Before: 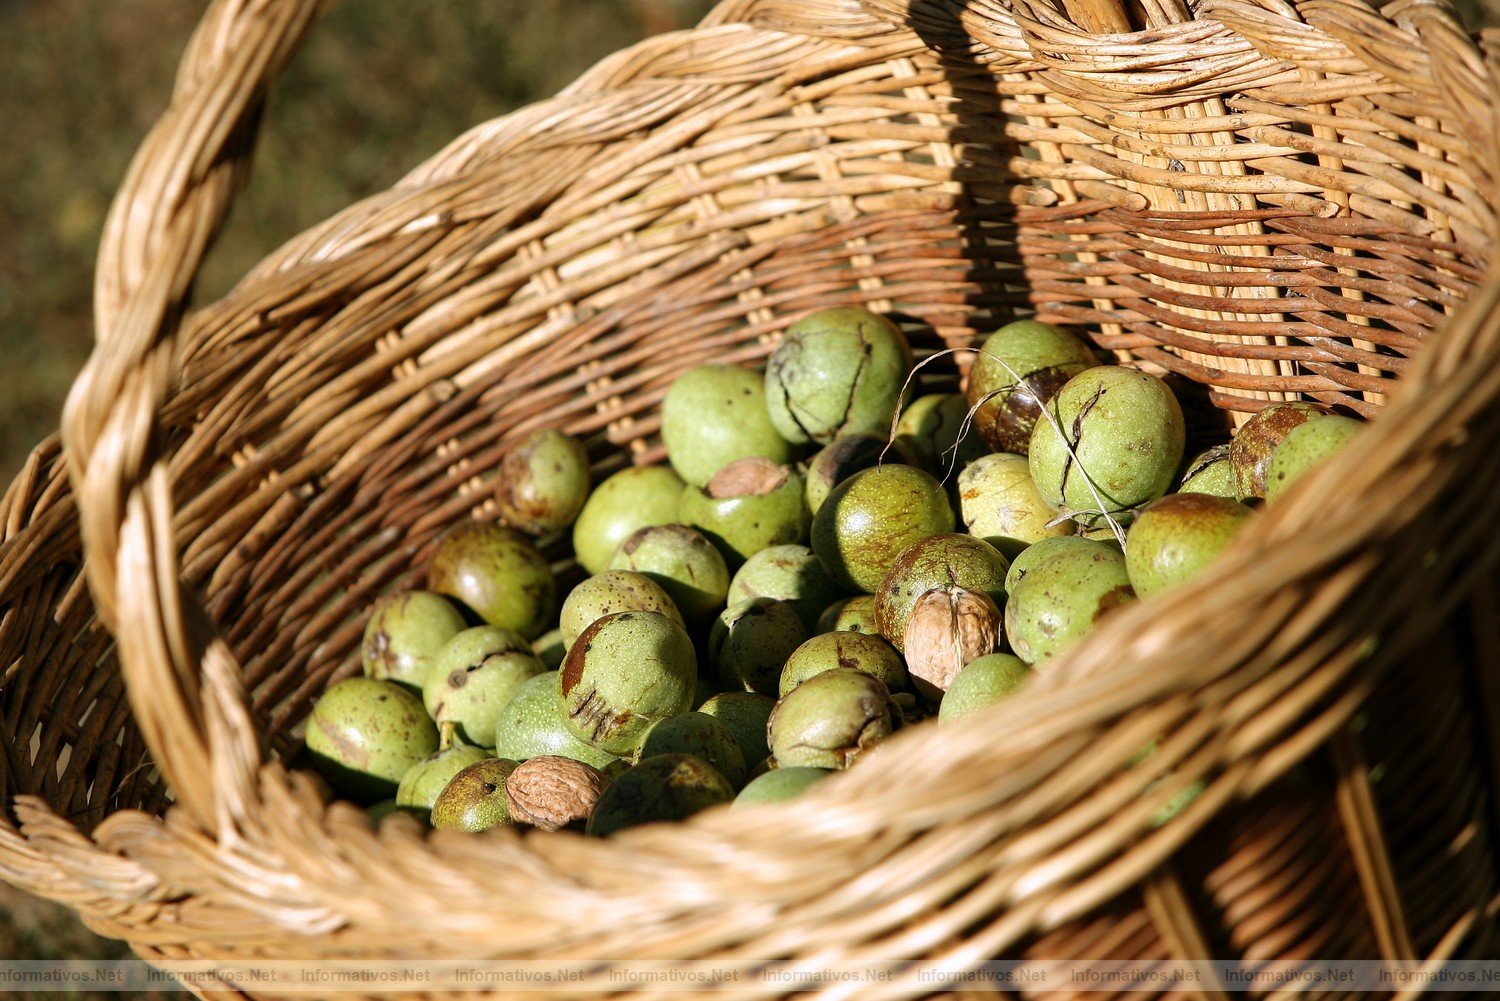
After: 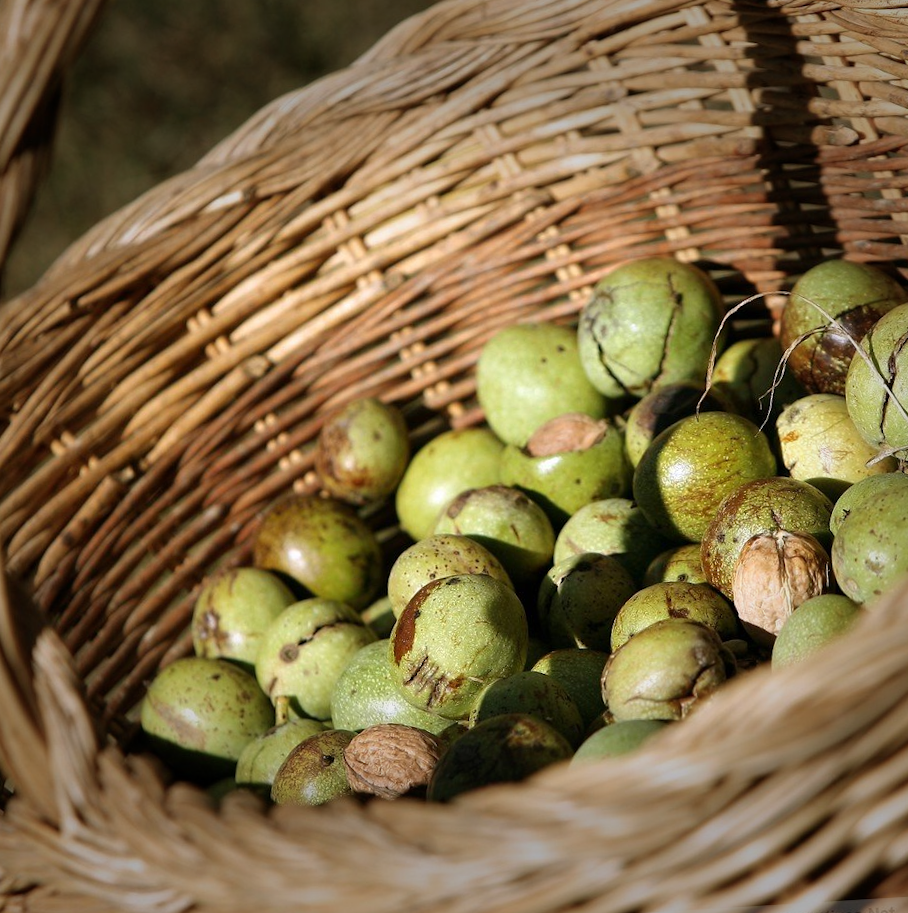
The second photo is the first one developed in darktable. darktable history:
vignetting: fall-off start 70.97%, brightness -0.584, saturation -0.118, width/height ratio 1.333
crop: left 10.644%, right 26.528%
rotate and perspective: rotation -3.52°, crop left 0.036, crop right 0.964, crop top 0.081, crop bottom 0.919
